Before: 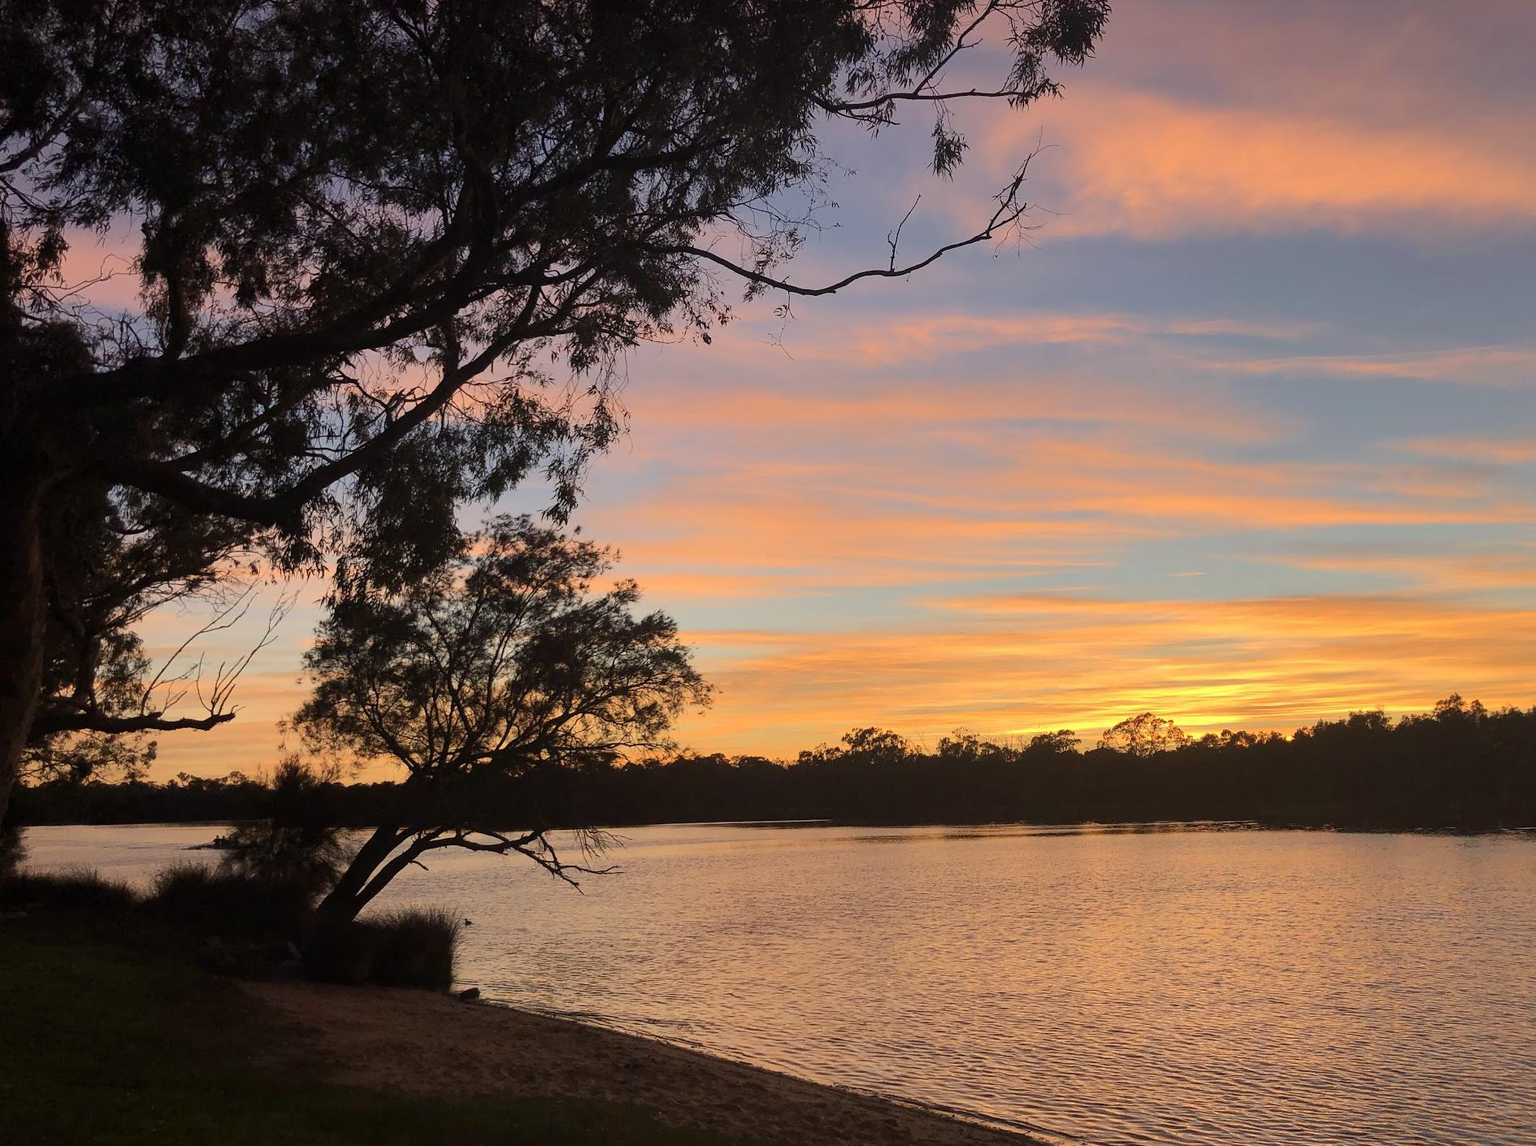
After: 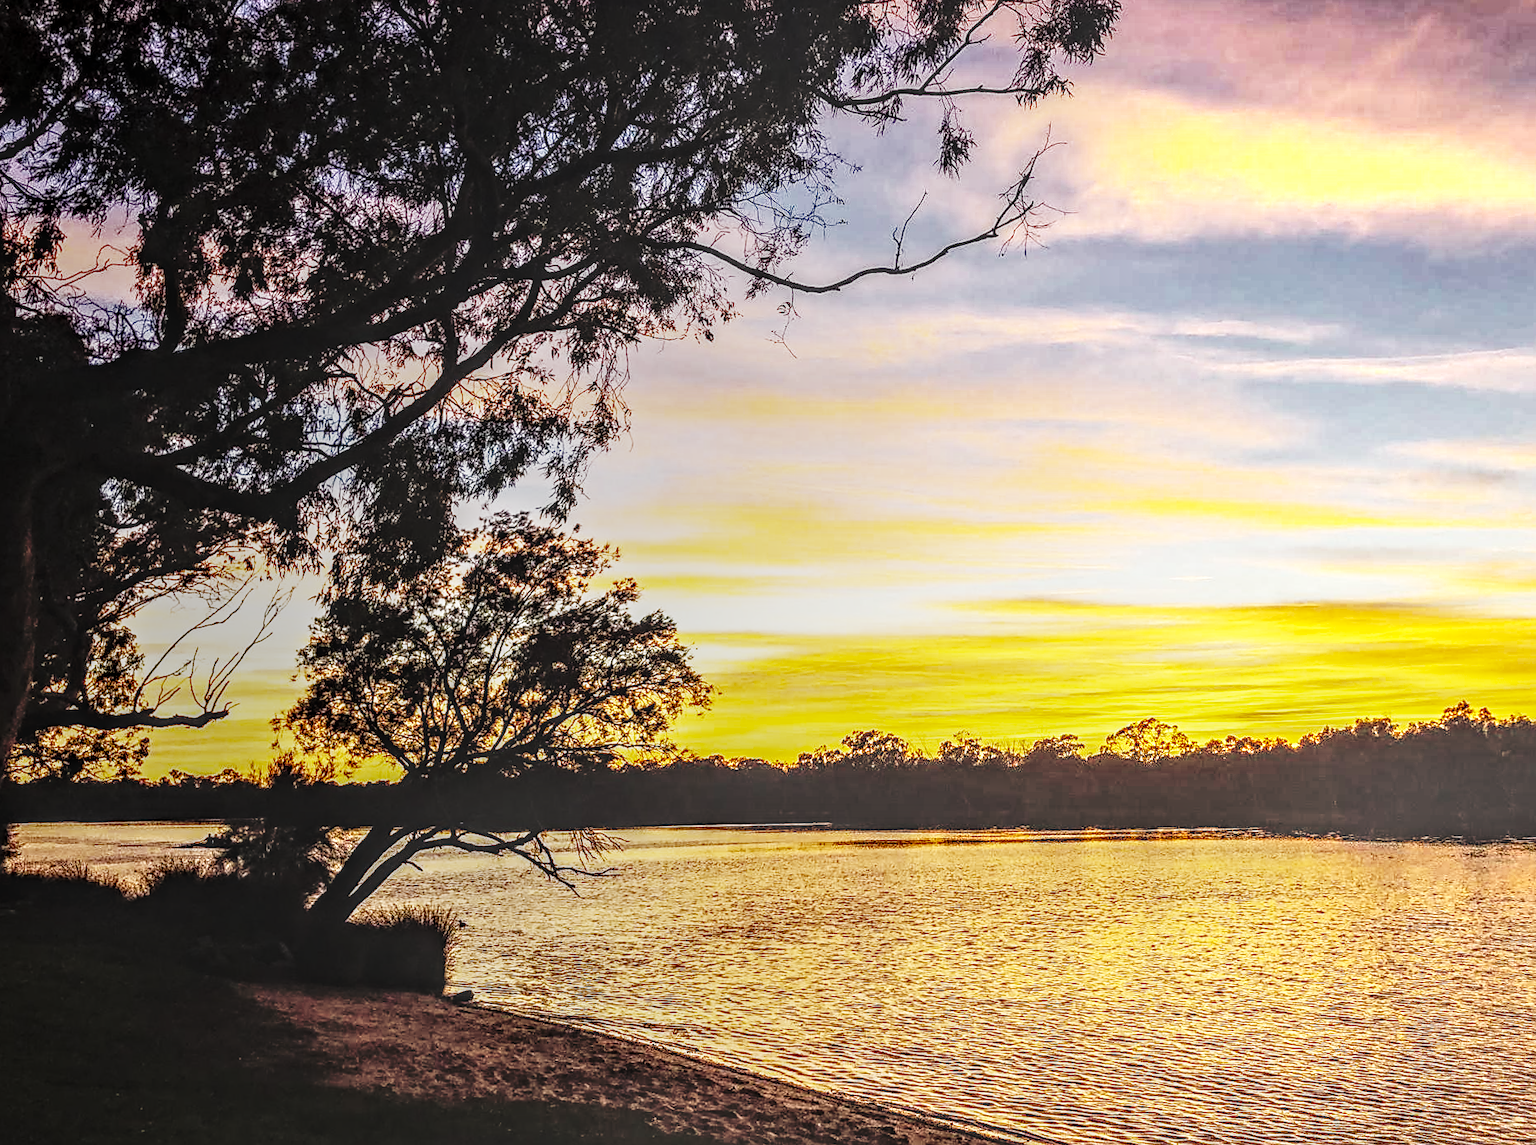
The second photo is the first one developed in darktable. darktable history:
tone equalizer: -8 EV -0.75 EV, -7 EV -0.7 EV, -6 EV -0.6 EV, -5 EV -0.4 EV, -3 EV 0.4 EV, -2 EV 0.6 EV, -1 EV 0.7 EV, +0 EV 0.75 EV, edges refinement/feathering 500, mask exposure compensation -1.57 EV, preserve details no
color balance rgb: perceptual saturation grading › global saturation 30%, global vibrance 20%
base curve: curves: ch0 [(0, 0) (0.012, 0.01) (0.073, 0.168) (0.31, 0.711) (0.645, 0.957) (1, 1)], preserve colors none
crop and rotate: angle -0.5°
contrast equalizer: y [[0.5, 0.5, 0.544, 0.569, 0.5, 0.5], [0.5 ×6], [0.5 ×6], [0 ×6], [0 ×6]]
local contrast: highlights 0%, shadows 0%, detail 300%, midtone range 0.3
sharpen: on, module defaults
